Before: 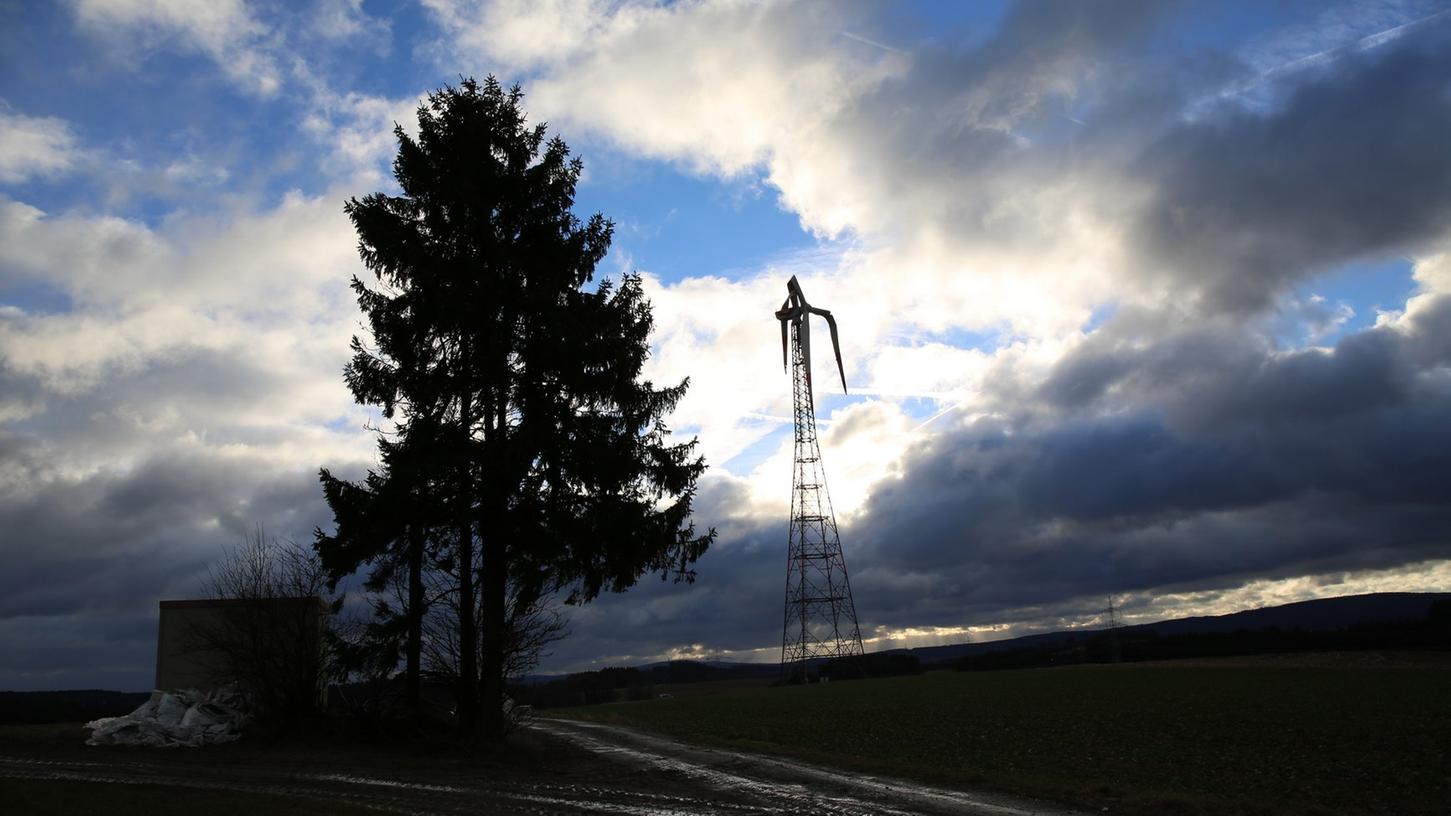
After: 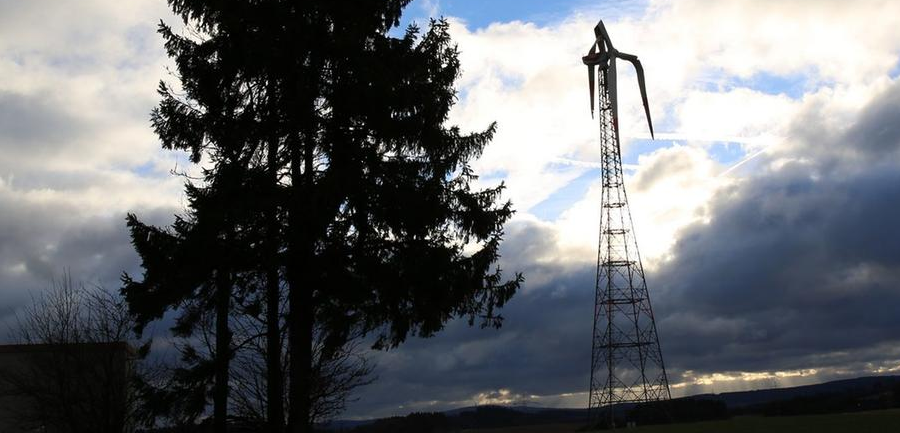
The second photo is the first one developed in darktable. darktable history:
crop: left 13.312%, top 31.28%, right 24.627%, bottom 15.582%
tone equalizer: on, module defaults
